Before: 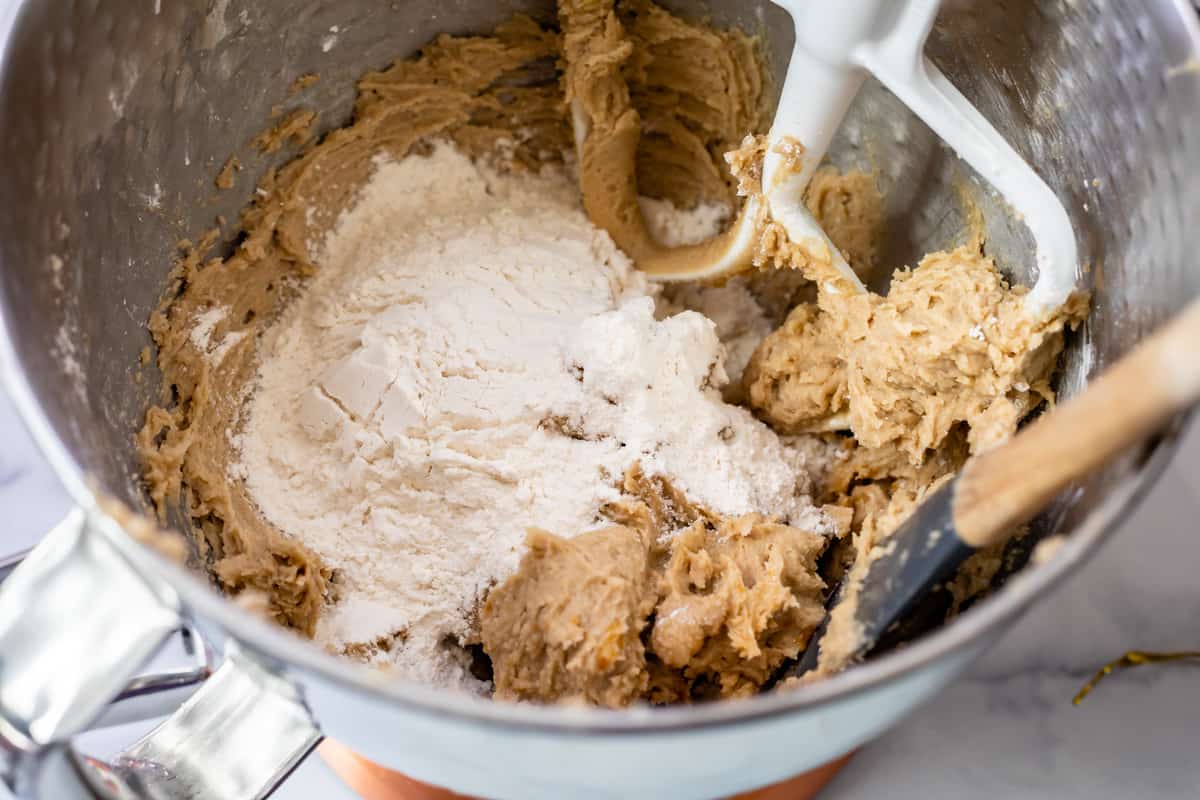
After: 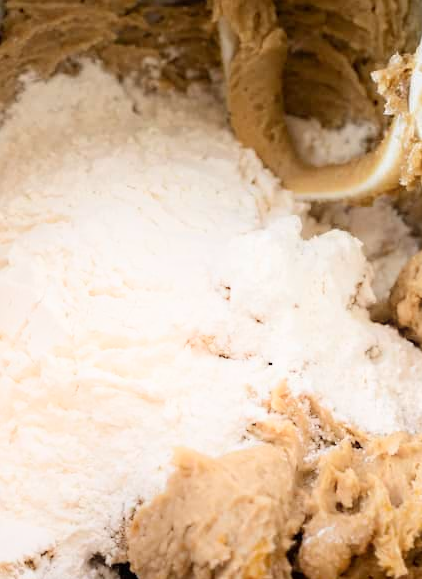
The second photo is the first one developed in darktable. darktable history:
crop and rotate: left 29.476%, top 10.214%, right 35.32%, bottom 17.333%
shadows and highlights: shadows -21.3, highlights 100, soften with gaussian
